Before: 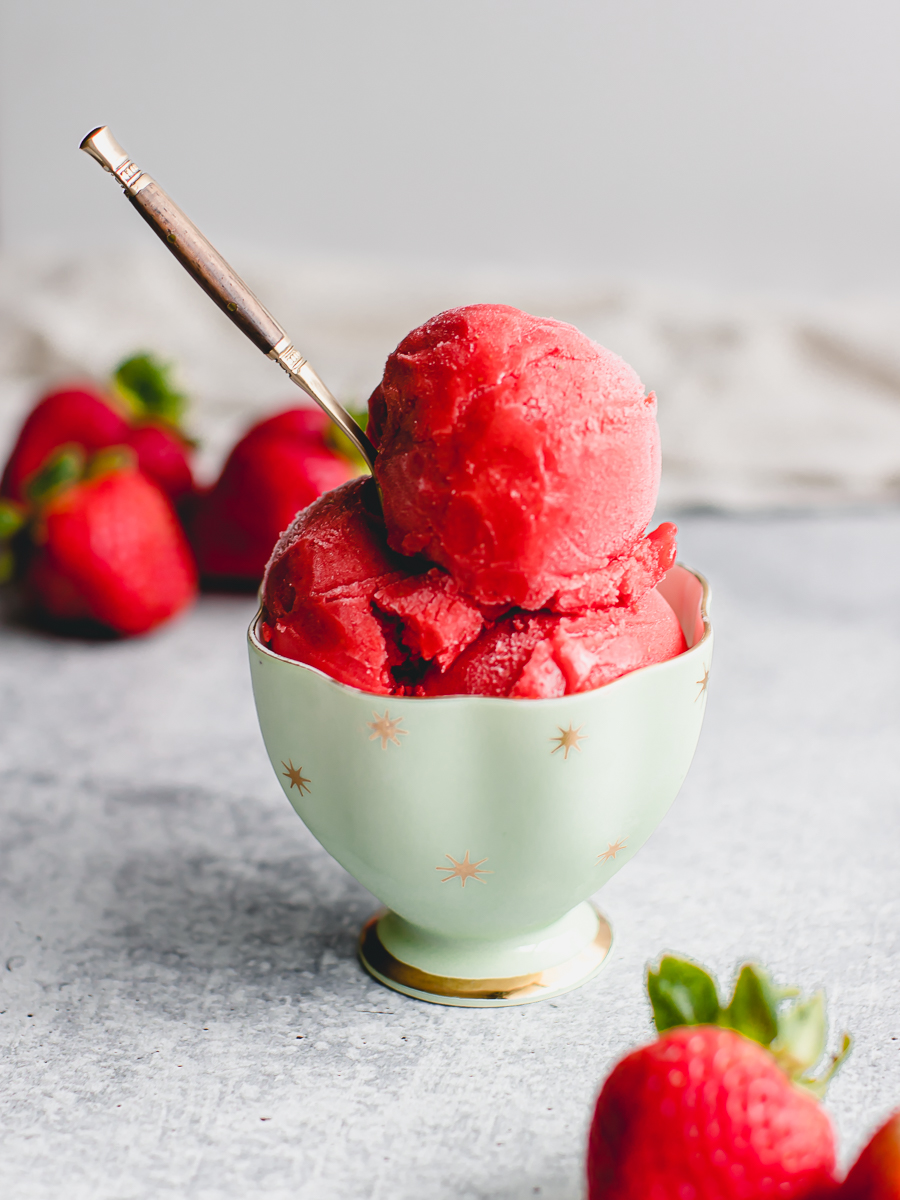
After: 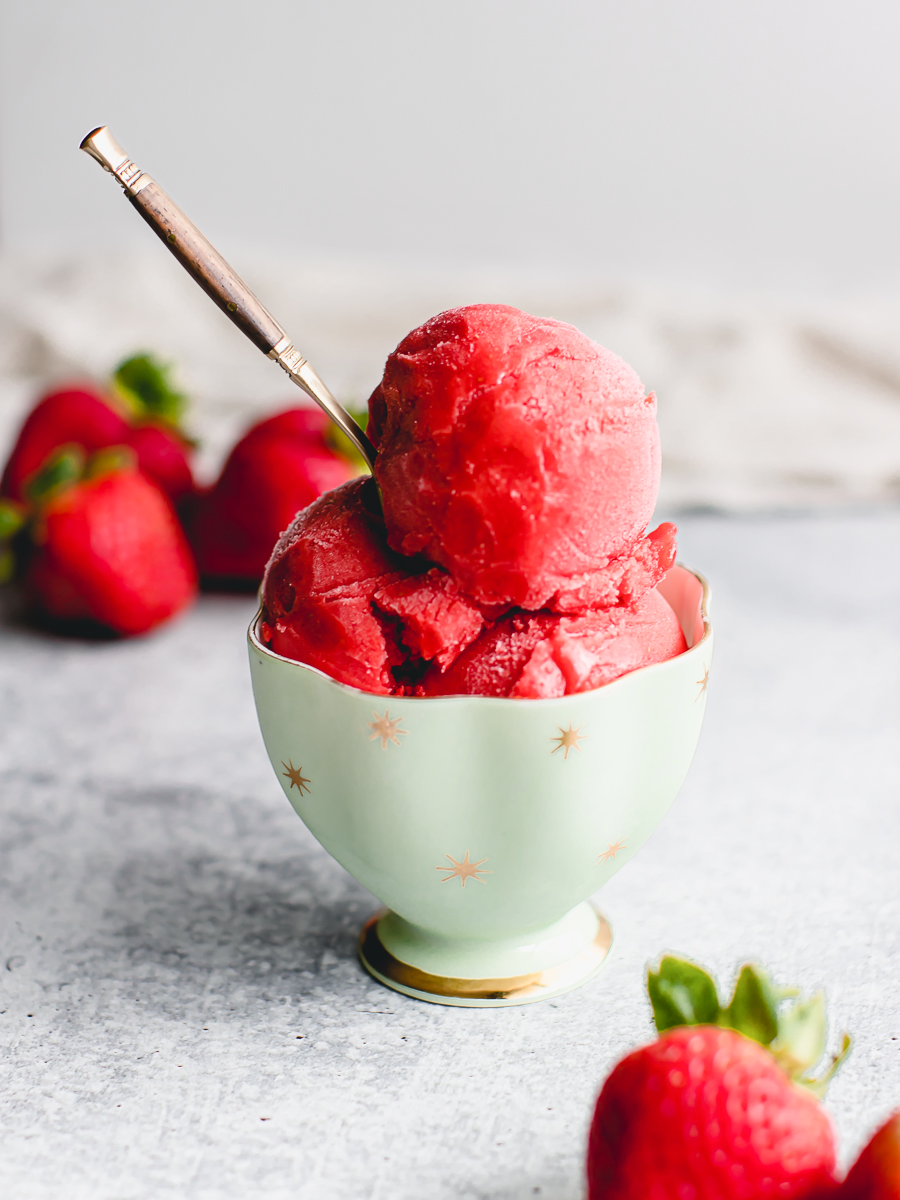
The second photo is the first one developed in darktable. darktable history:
shadows and highlights: shadows 0, highlights 40
exposure: black level correction 0.001, compensate highlight preservation false
